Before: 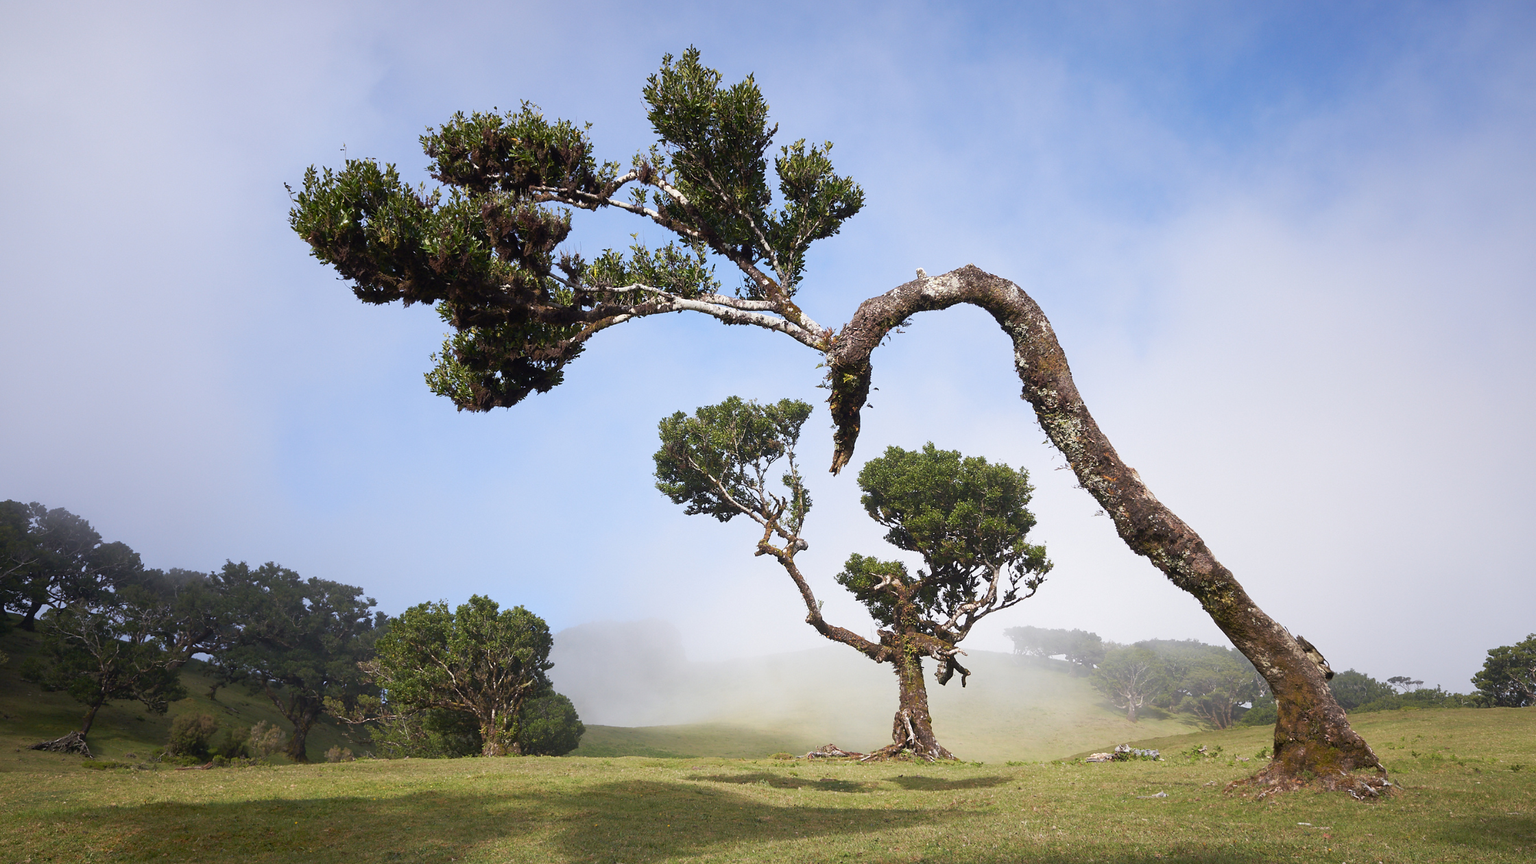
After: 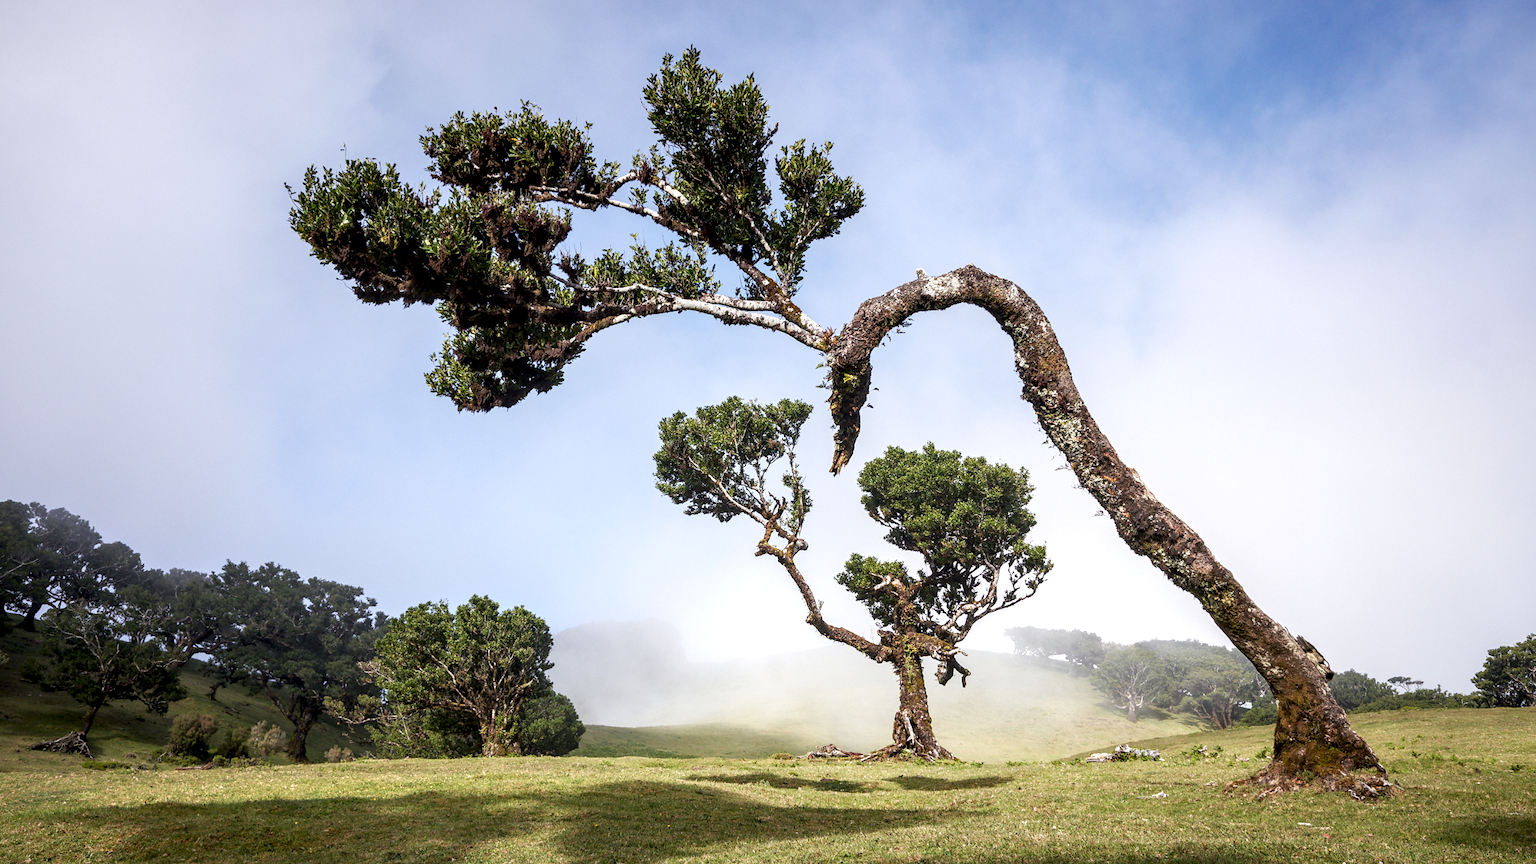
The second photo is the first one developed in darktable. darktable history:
exposure: compensate highlight preservation false
local contrast: highlights 79%, shadows 56%, detail 175%, midtone range 0.428
tone curve: curves: ch0 [(0, 0) (0.004, 0.002) (0.02, 0.013) (0.218, 0.218) (0.664, 0.718) (0.832, 0.873) (1, 1)], preserve colors none
